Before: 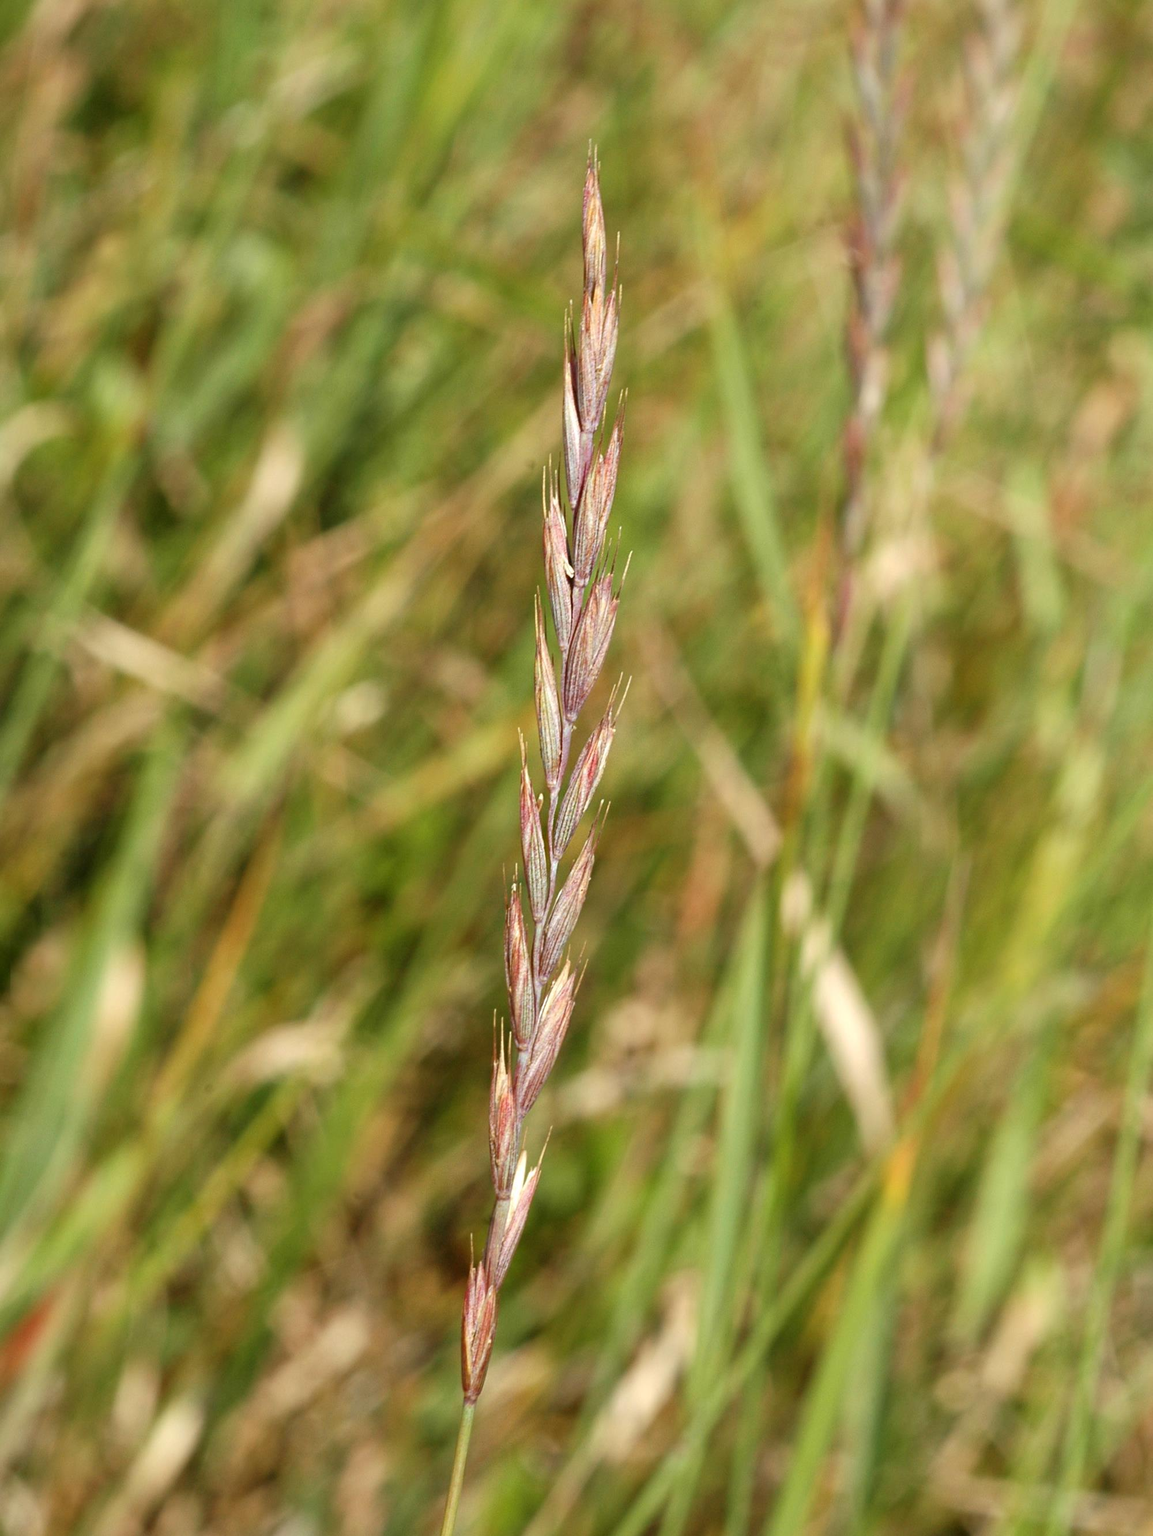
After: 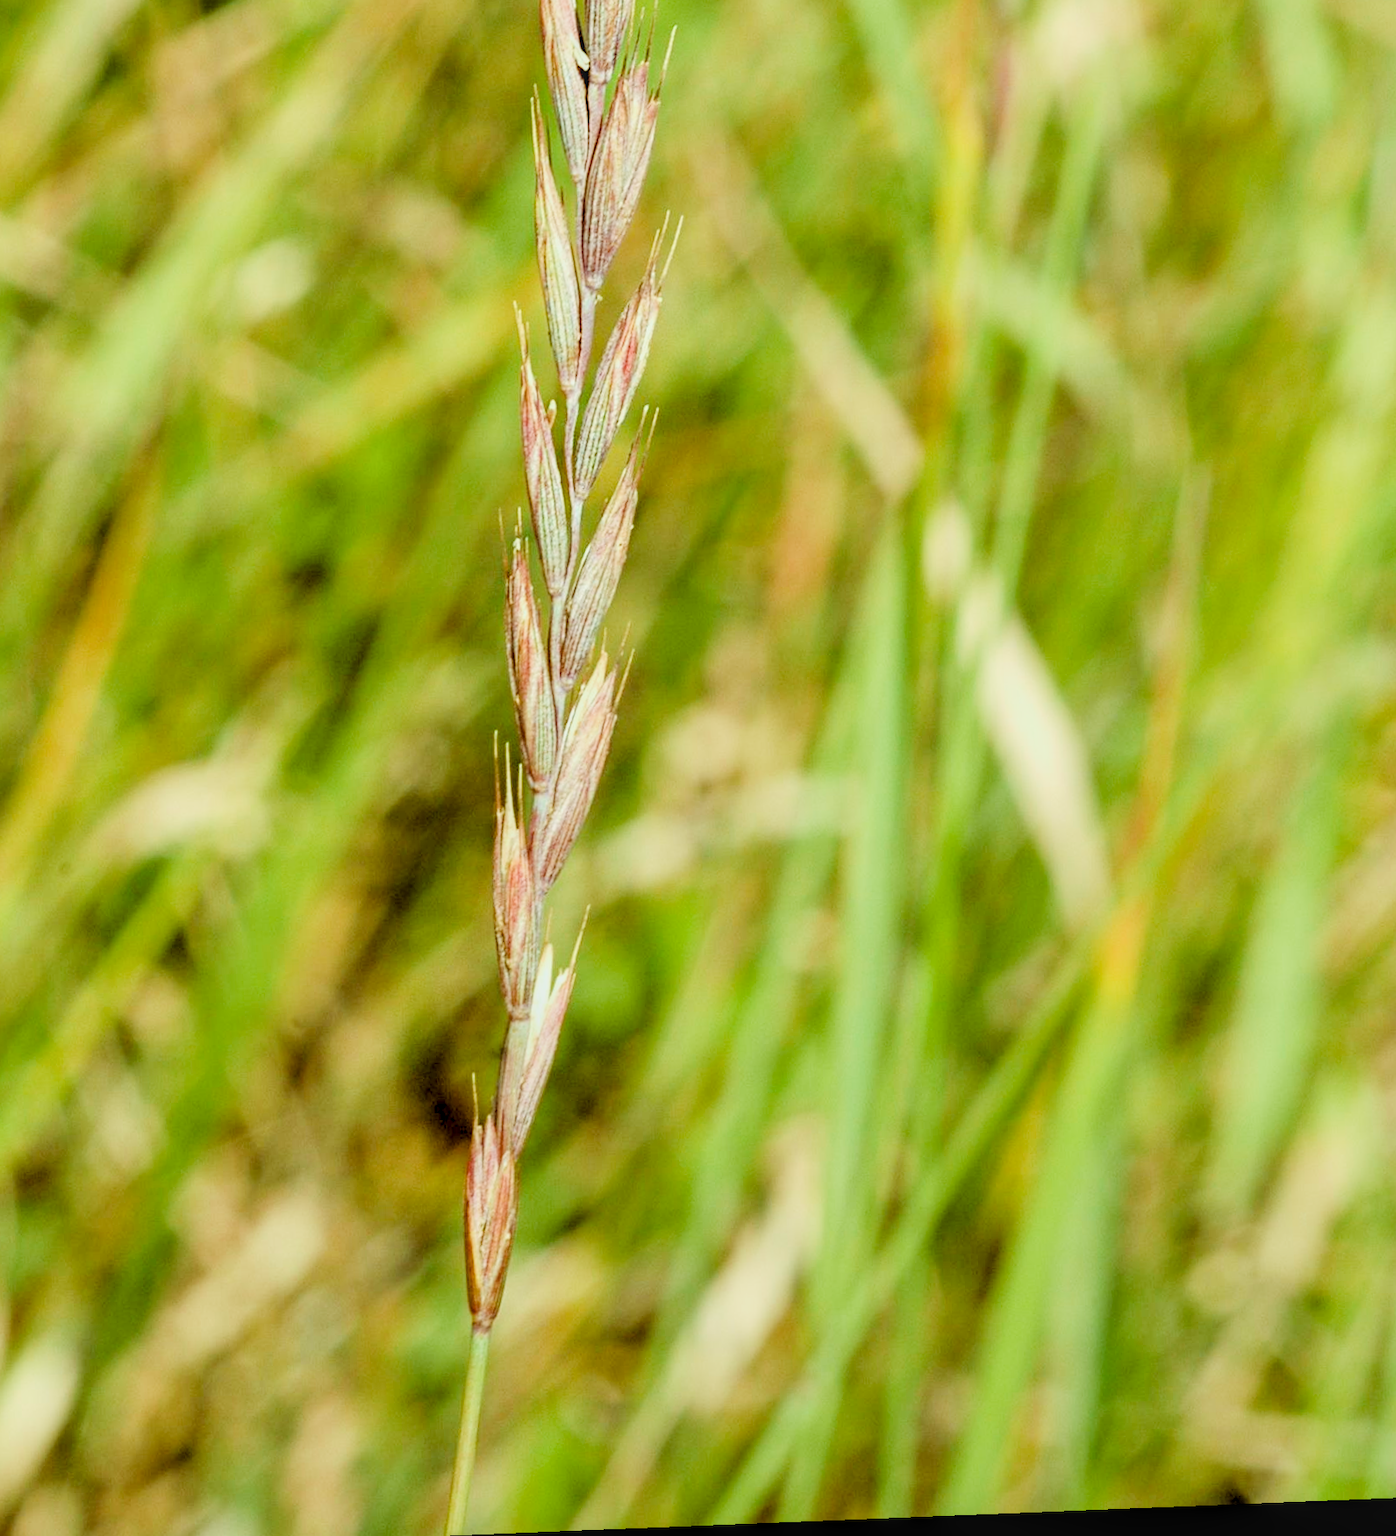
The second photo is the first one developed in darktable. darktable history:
color balance: lift [1, 1.015, 0.987, 0.985], gamma [1, 0.959, 1.042, 0.958], gain [0.927, 0.938, 1.072, 0.928], contrast 1.5%
crop and rotate: left 17.299%, top 35.115%, right 7.015%, bottom 1.024%
rotate and perspective: rotation -2.29°, automatic cropping off
exposure: black level correction 0, exposure 1 EV, compensate exposure bias true, compensate highlight preservation false
local contrast: on, module defaults
filmic rgb: black relative exposure -6.98 EV, white relative exposure 5.63 EV, hardness 2.86
tone equalizer: on, module defaults
rgb levels: levels [[0.029, 0.461, 0.922], [0, 0.5, 1], [0, 0.5, 1]]
